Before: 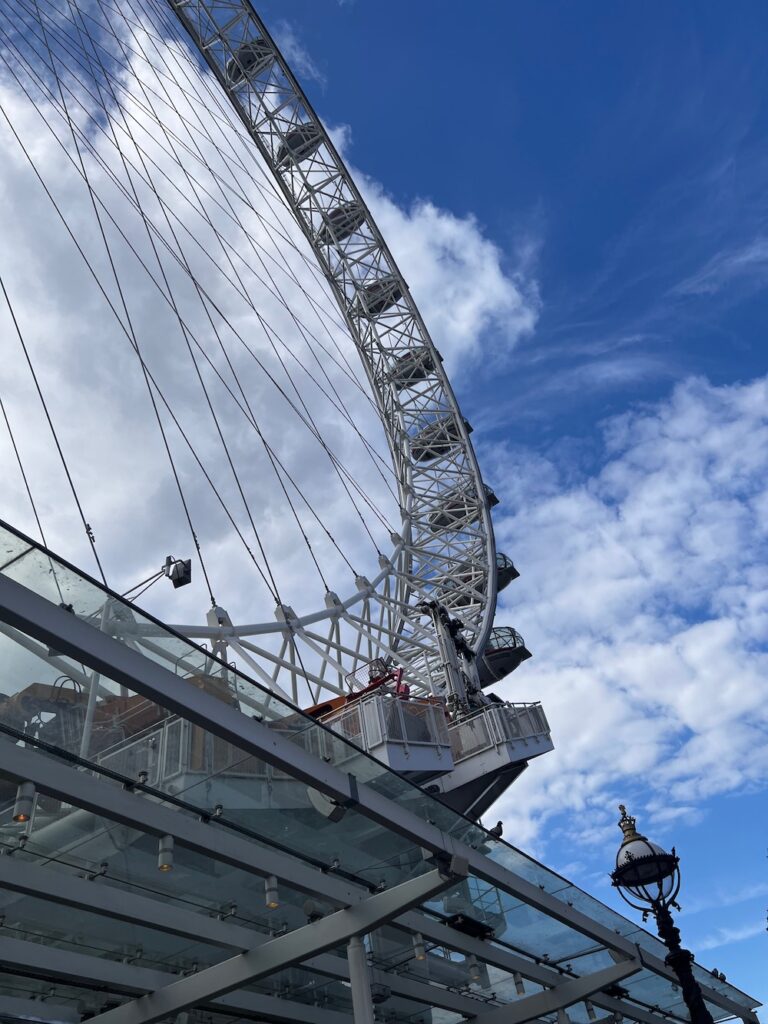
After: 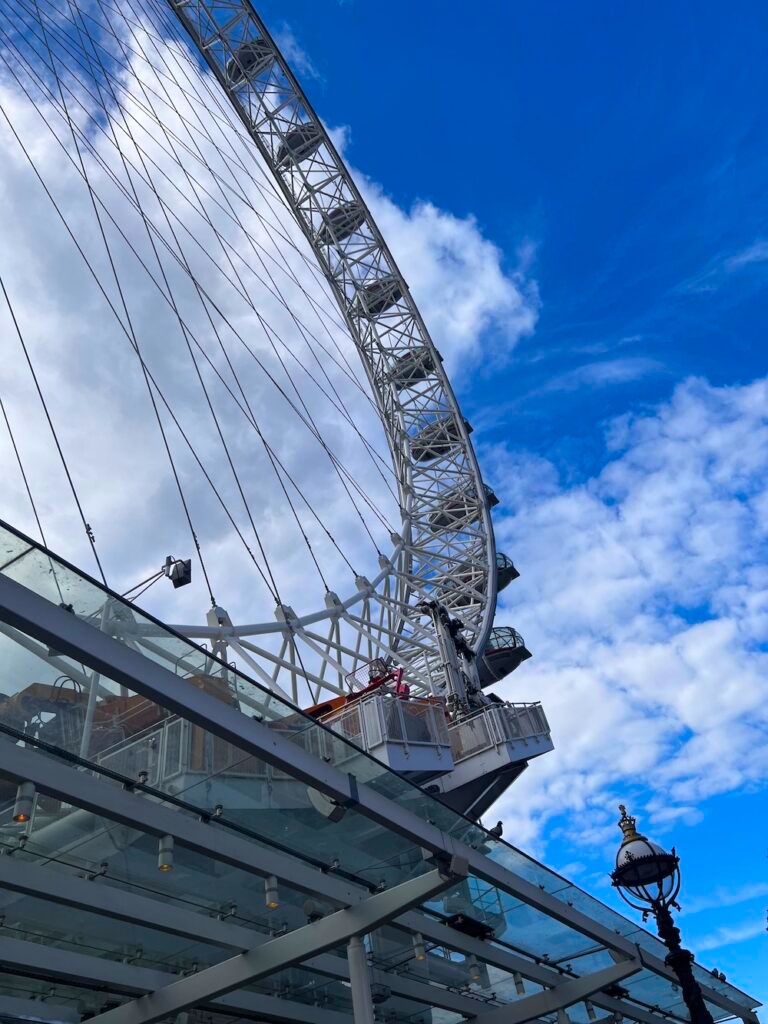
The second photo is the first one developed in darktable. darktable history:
contrast brightness saturation: saturation 0.483
